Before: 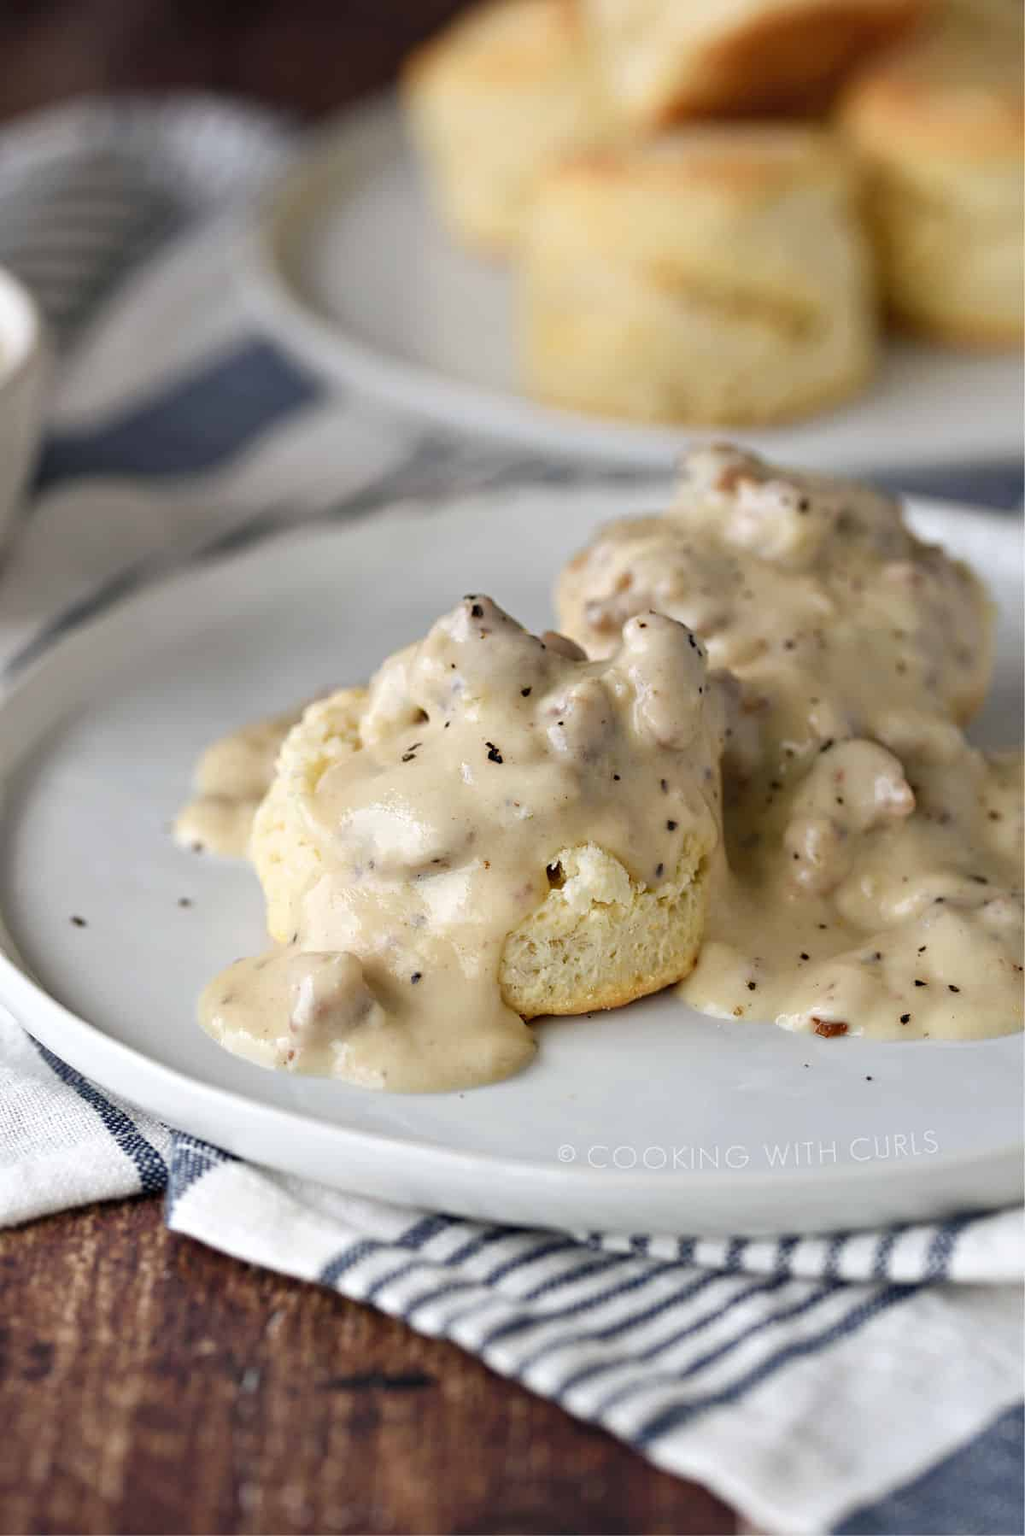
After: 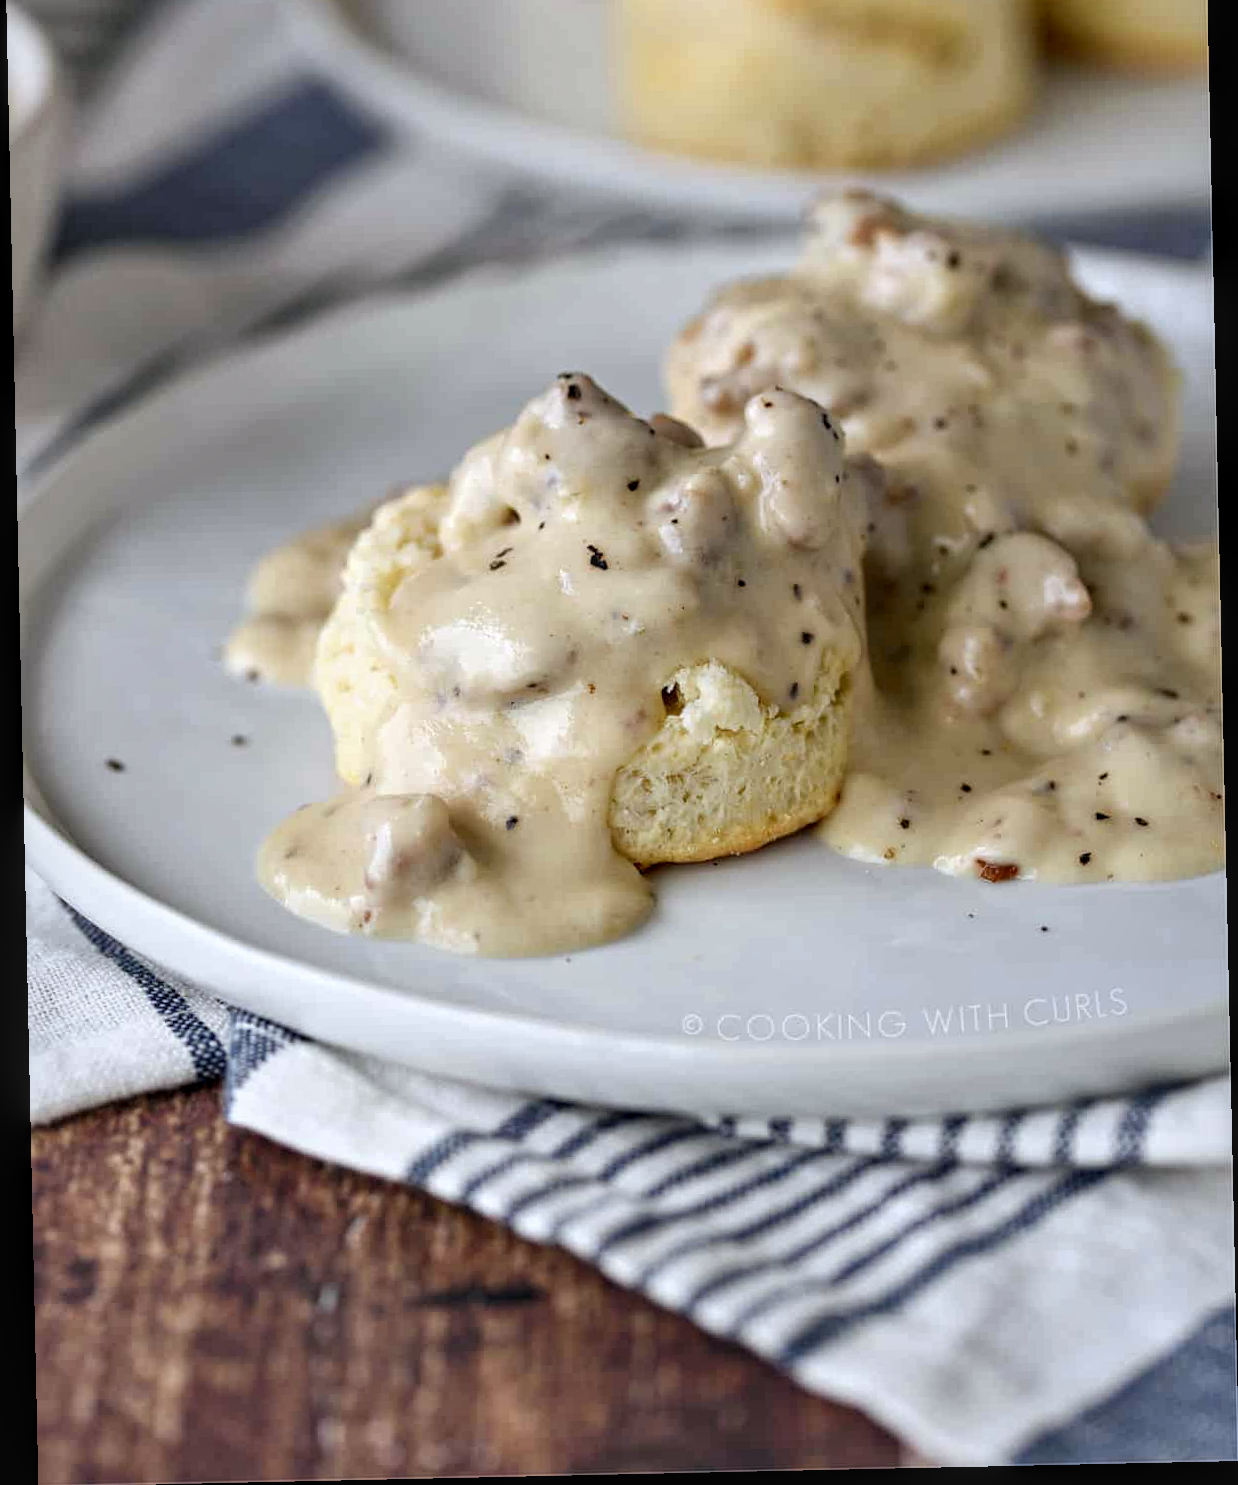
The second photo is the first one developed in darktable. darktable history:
white balance: red 0.98, blue 1.034
crop and rotate: top 18.507%
rotate and perspective: rotation -1.24°, automatic cropping off
shadows and highlights: shadows 30.86, highlights 0, soften with gaussian
local contrast: on, module defaults
